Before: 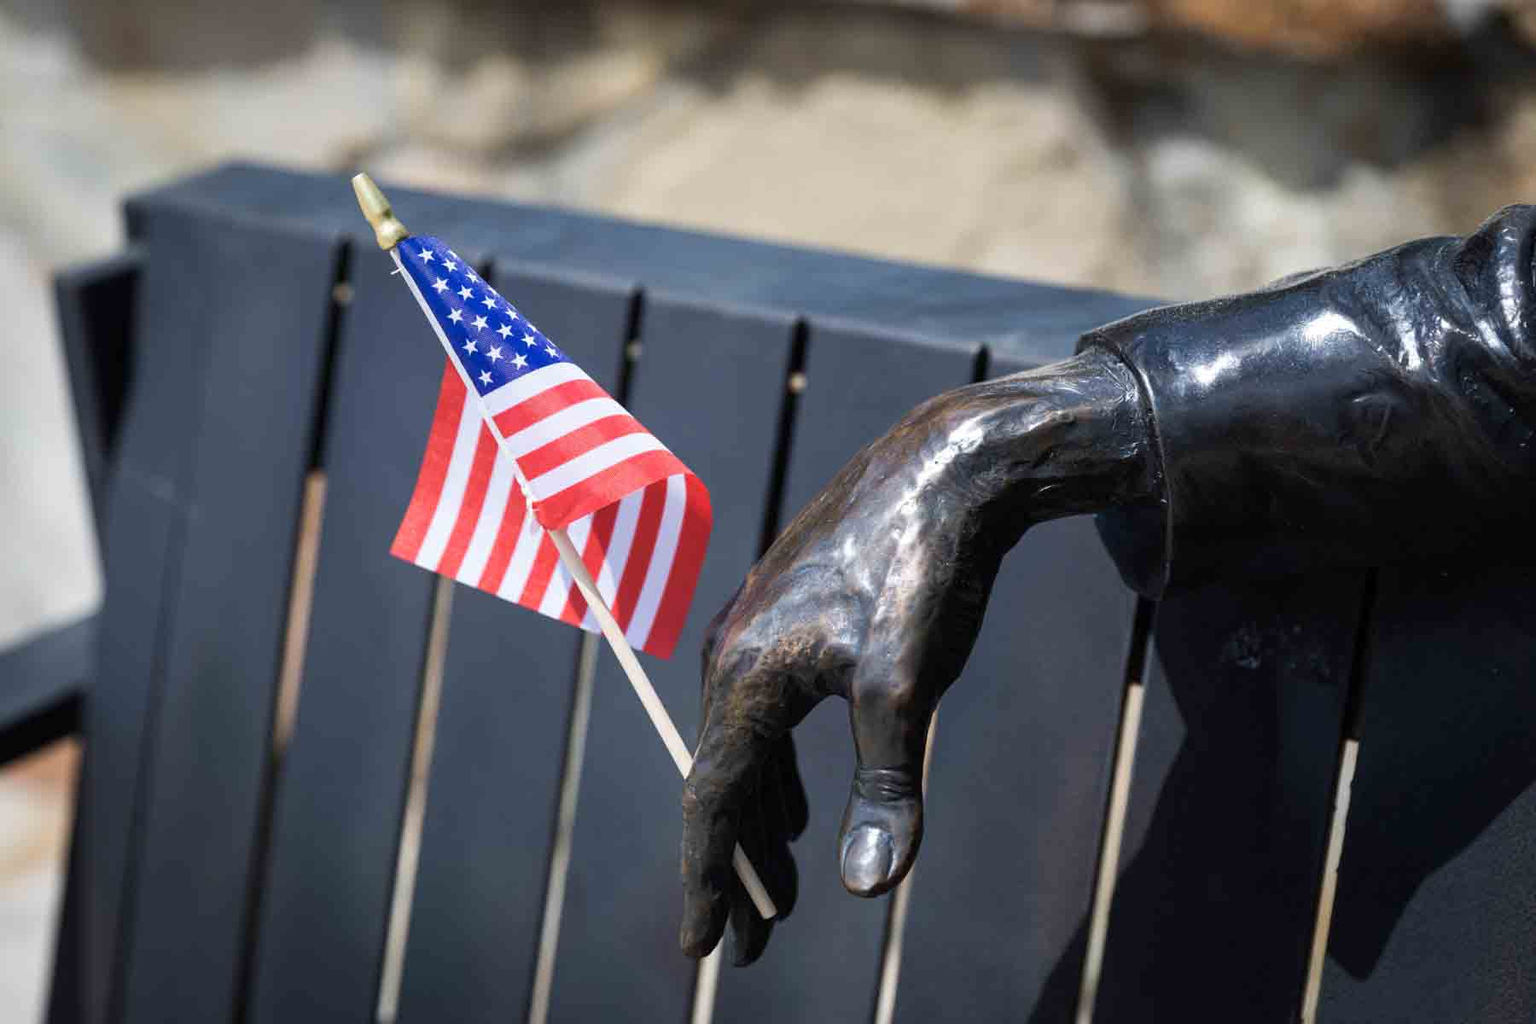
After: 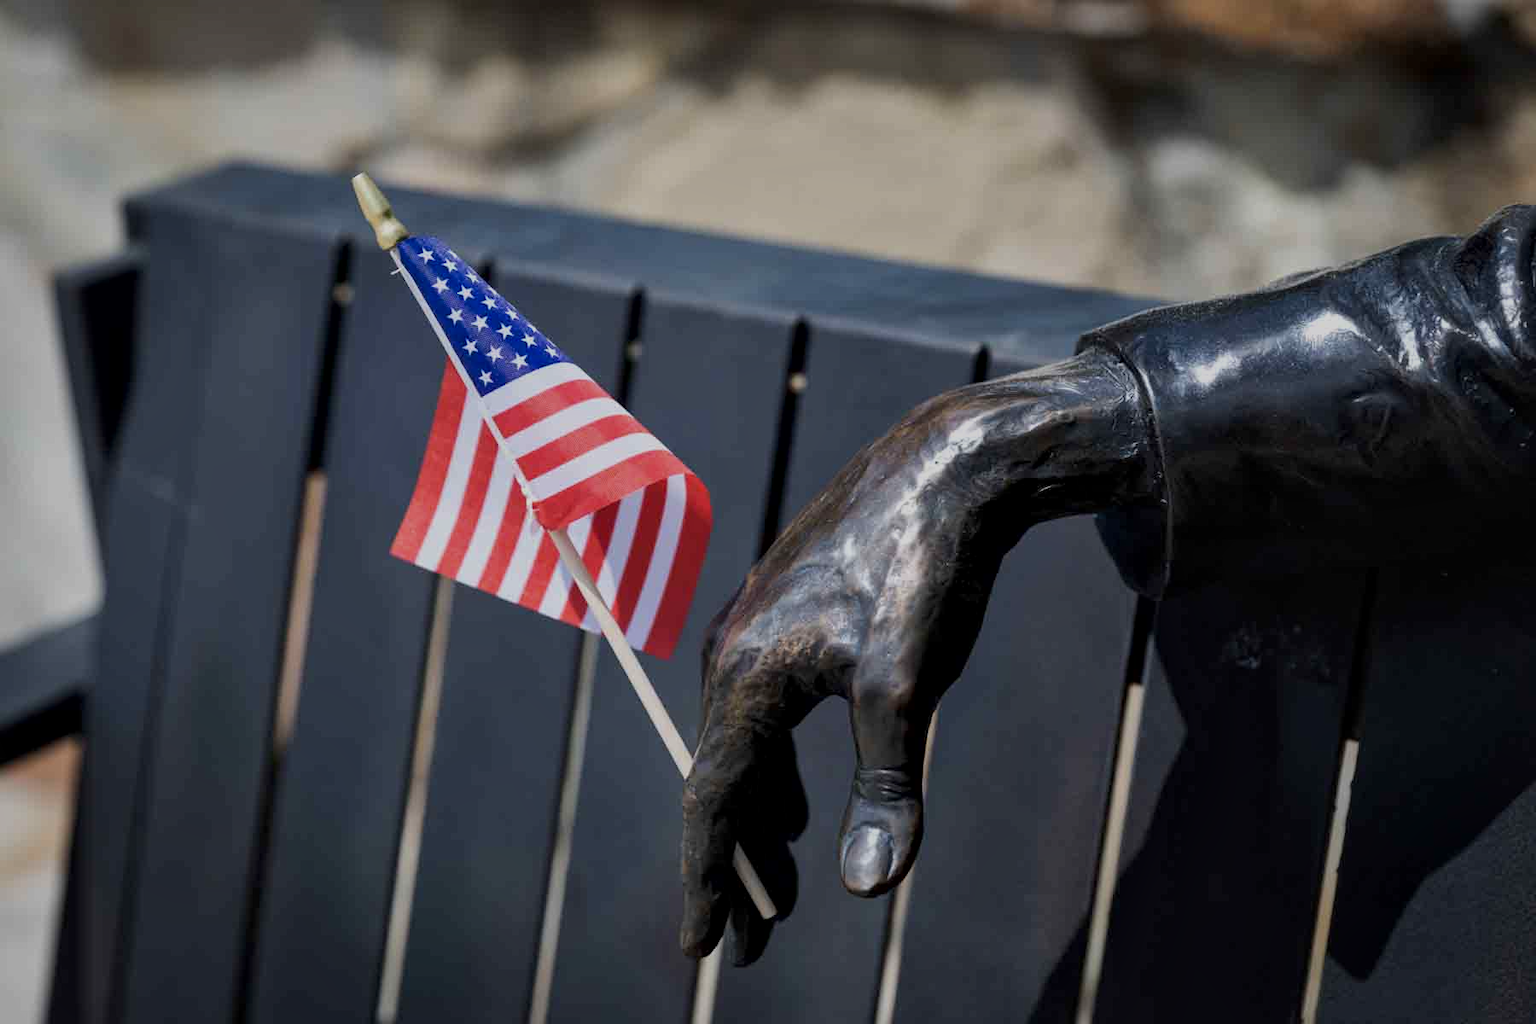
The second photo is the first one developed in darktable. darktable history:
local contrast: mode bilateral grid, contrast 19, coarseness 50, detail 132%, midtone range 0.2
exposure: black level correction 0, exposure -0.735 EV, compensate highlight preservation false
